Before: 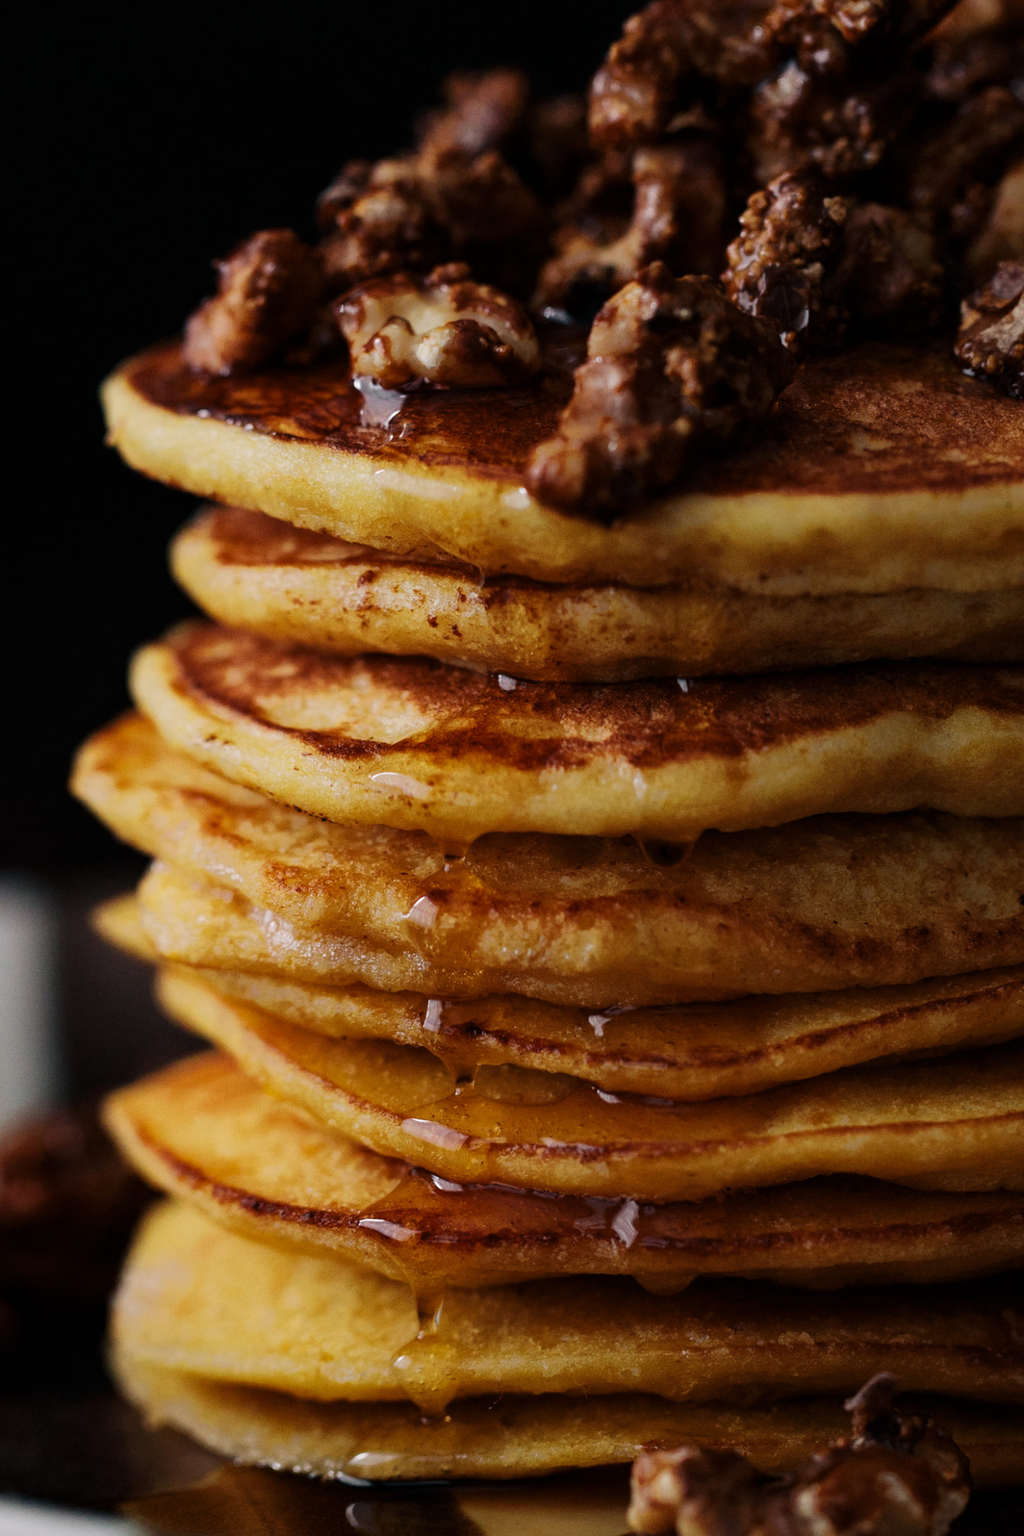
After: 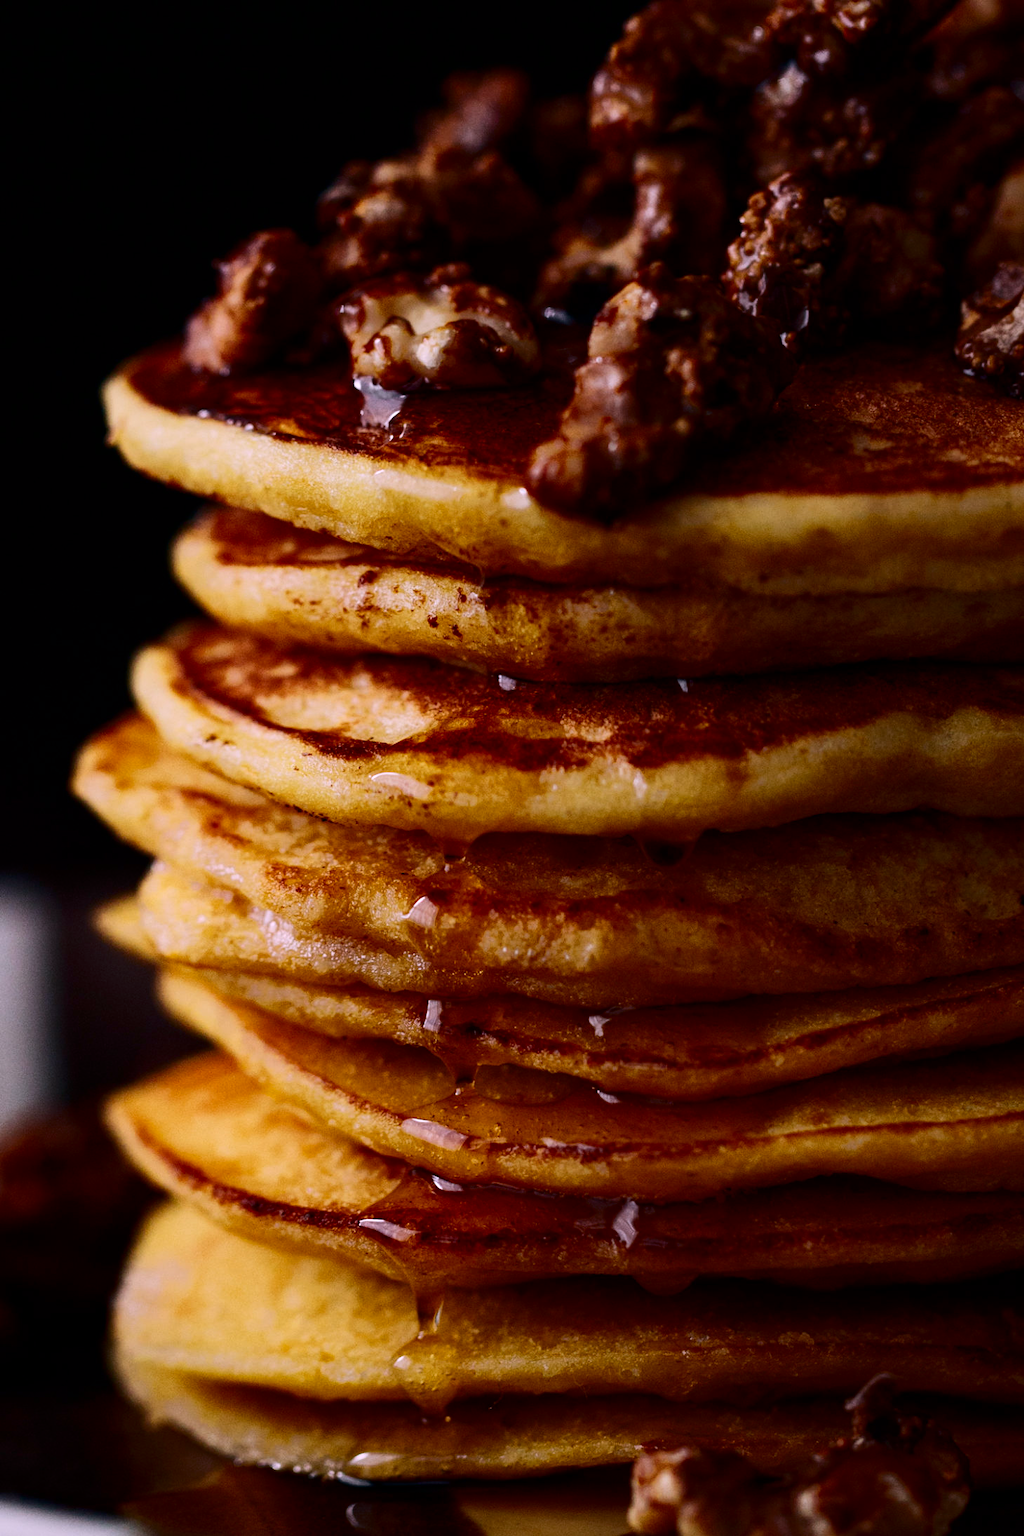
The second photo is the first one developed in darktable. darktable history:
contrast brightness saturation: contrast 0.196, brightness -0.104, saturation 0.104
color calibration: output R [1.063, -0.012, -0.003, 0], output B [-0.079, 0.047, 1, 0], x 0.372, y 0.386, temperature 4284.94 K
exposure: exposure 0.021 EV, compensate exposure bias true, compensate highlight preservation false
